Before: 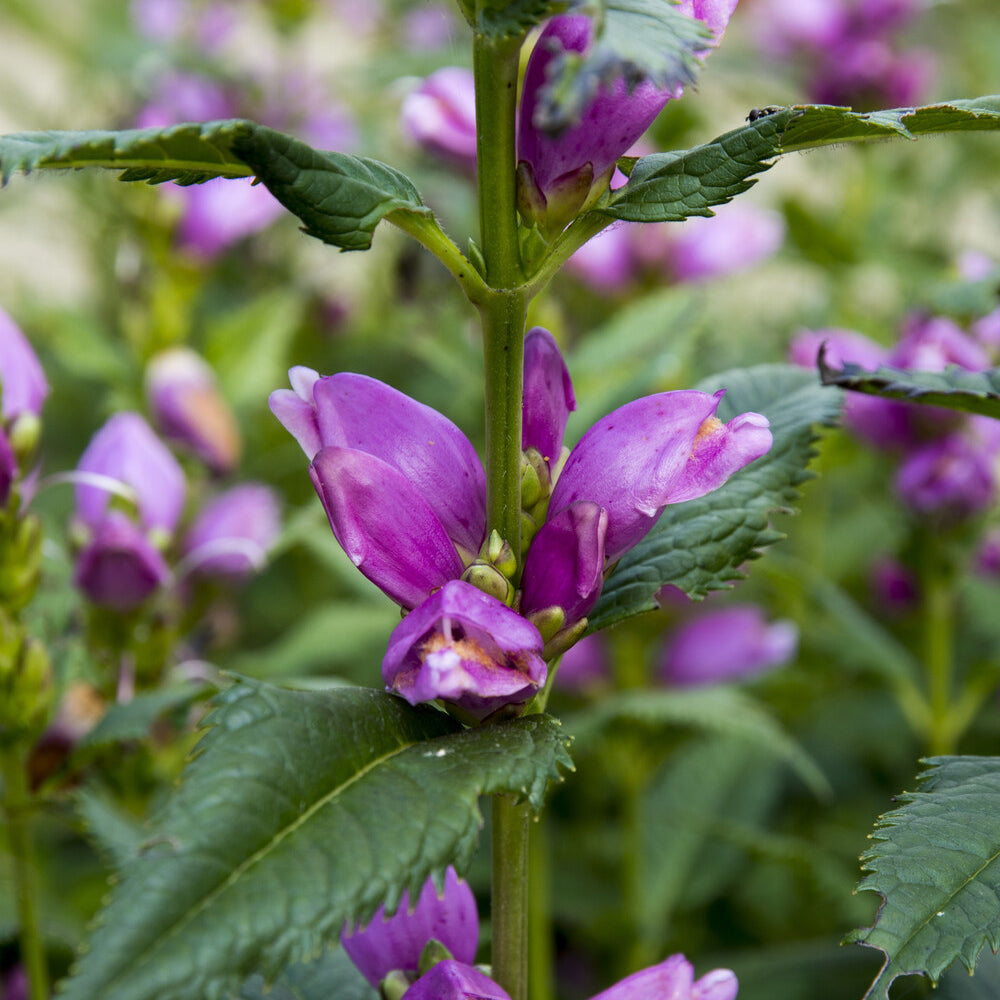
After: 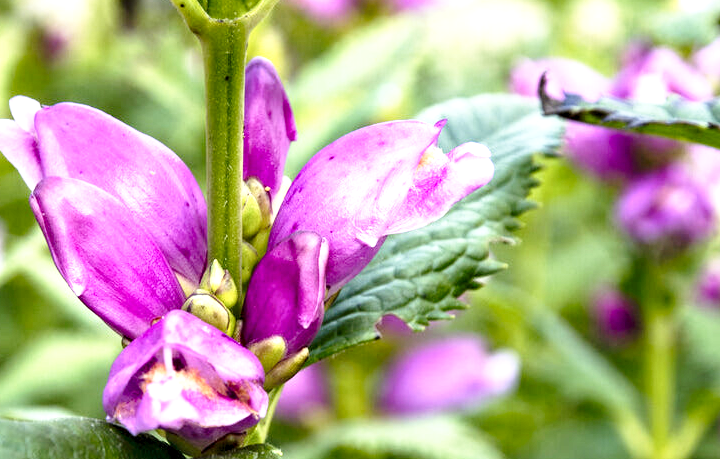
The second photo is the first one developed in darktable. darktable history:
contrast equalizer: y [[0.586, 0.584, 0.576, 0.565, 0.552, 0.539], [0.5 ×6], [0.97, 0.959, 0.919, 0.859, 0.789, 0.717], [0 ×6], [0 ×6]]
crop and rotate: left 27.938%, top 27.046%, bottom 27.046%
exposure: black level correction 0, exposure 1.2 EV, compensate highlight preservation false
tone curve: curves: ch0 [(0, 0) (0.003, 0.023) (0.011, 0.025) (0.025, 0.029) (0.044, 0.047) (0.069, 0.079) (0.1, 0.113) (0.136, 0.152) (0.177, 0.199) (0.224, 0.26) (0.277, 0.333) (0.335, 0.404) (0.399, 0.48) (0.468, 0.559) (0.543, 0.635) (0.623, 0.713) (0.709, 0.797) (0.801, 0.879) (0.898, 0.953) (1, 1)], preserve colors none
